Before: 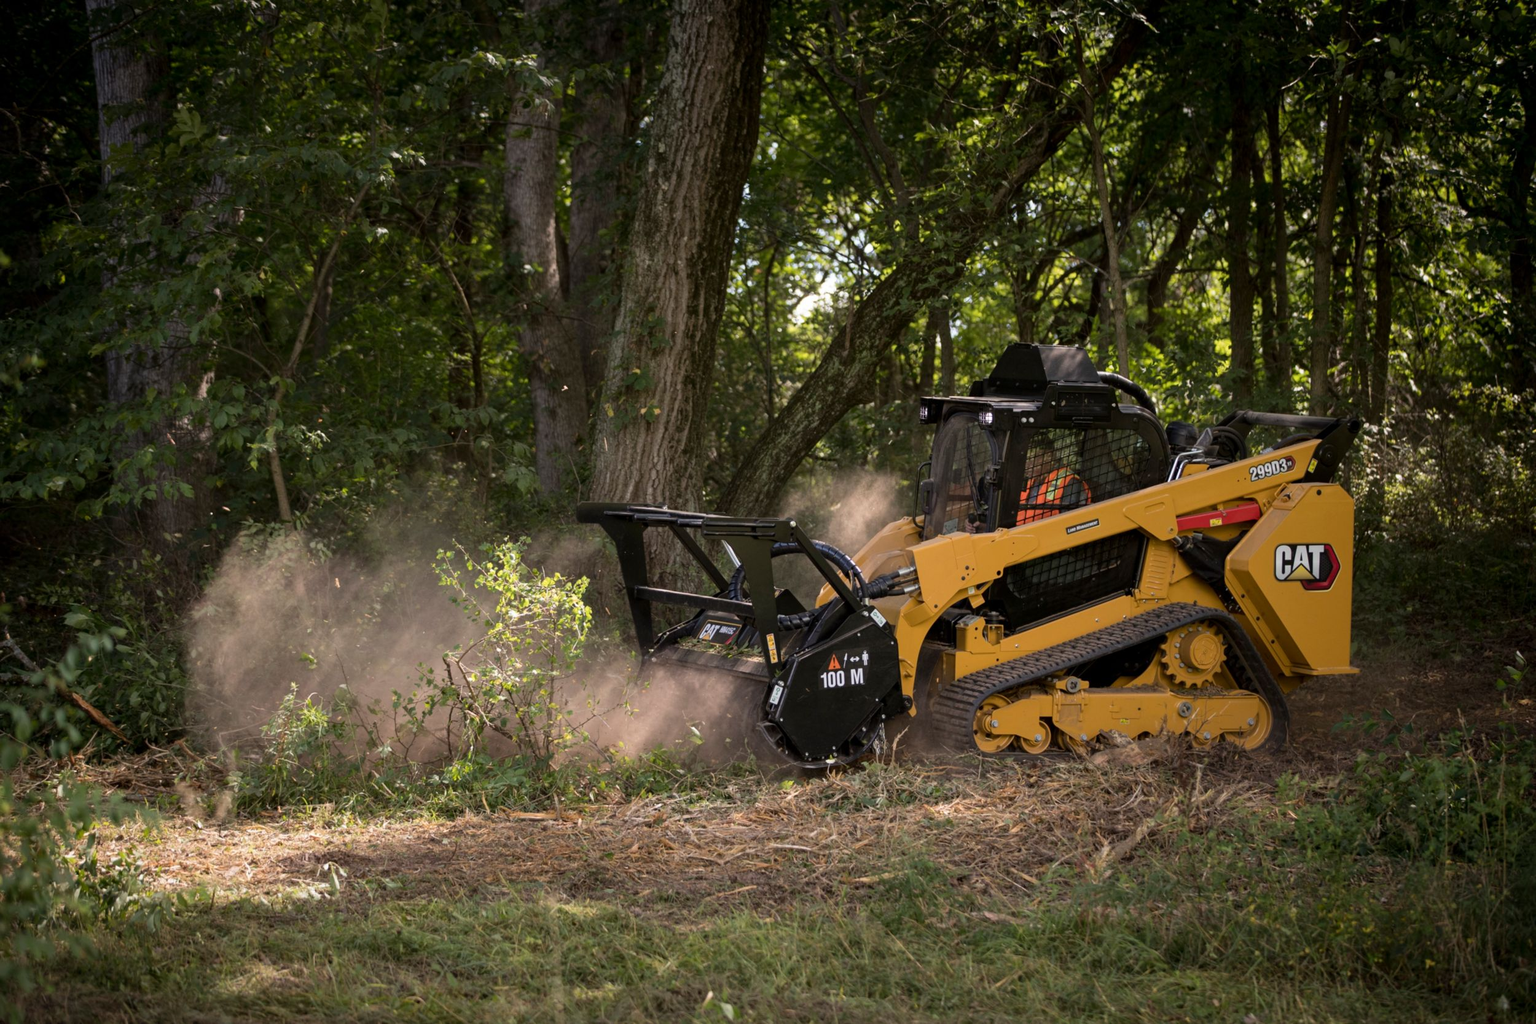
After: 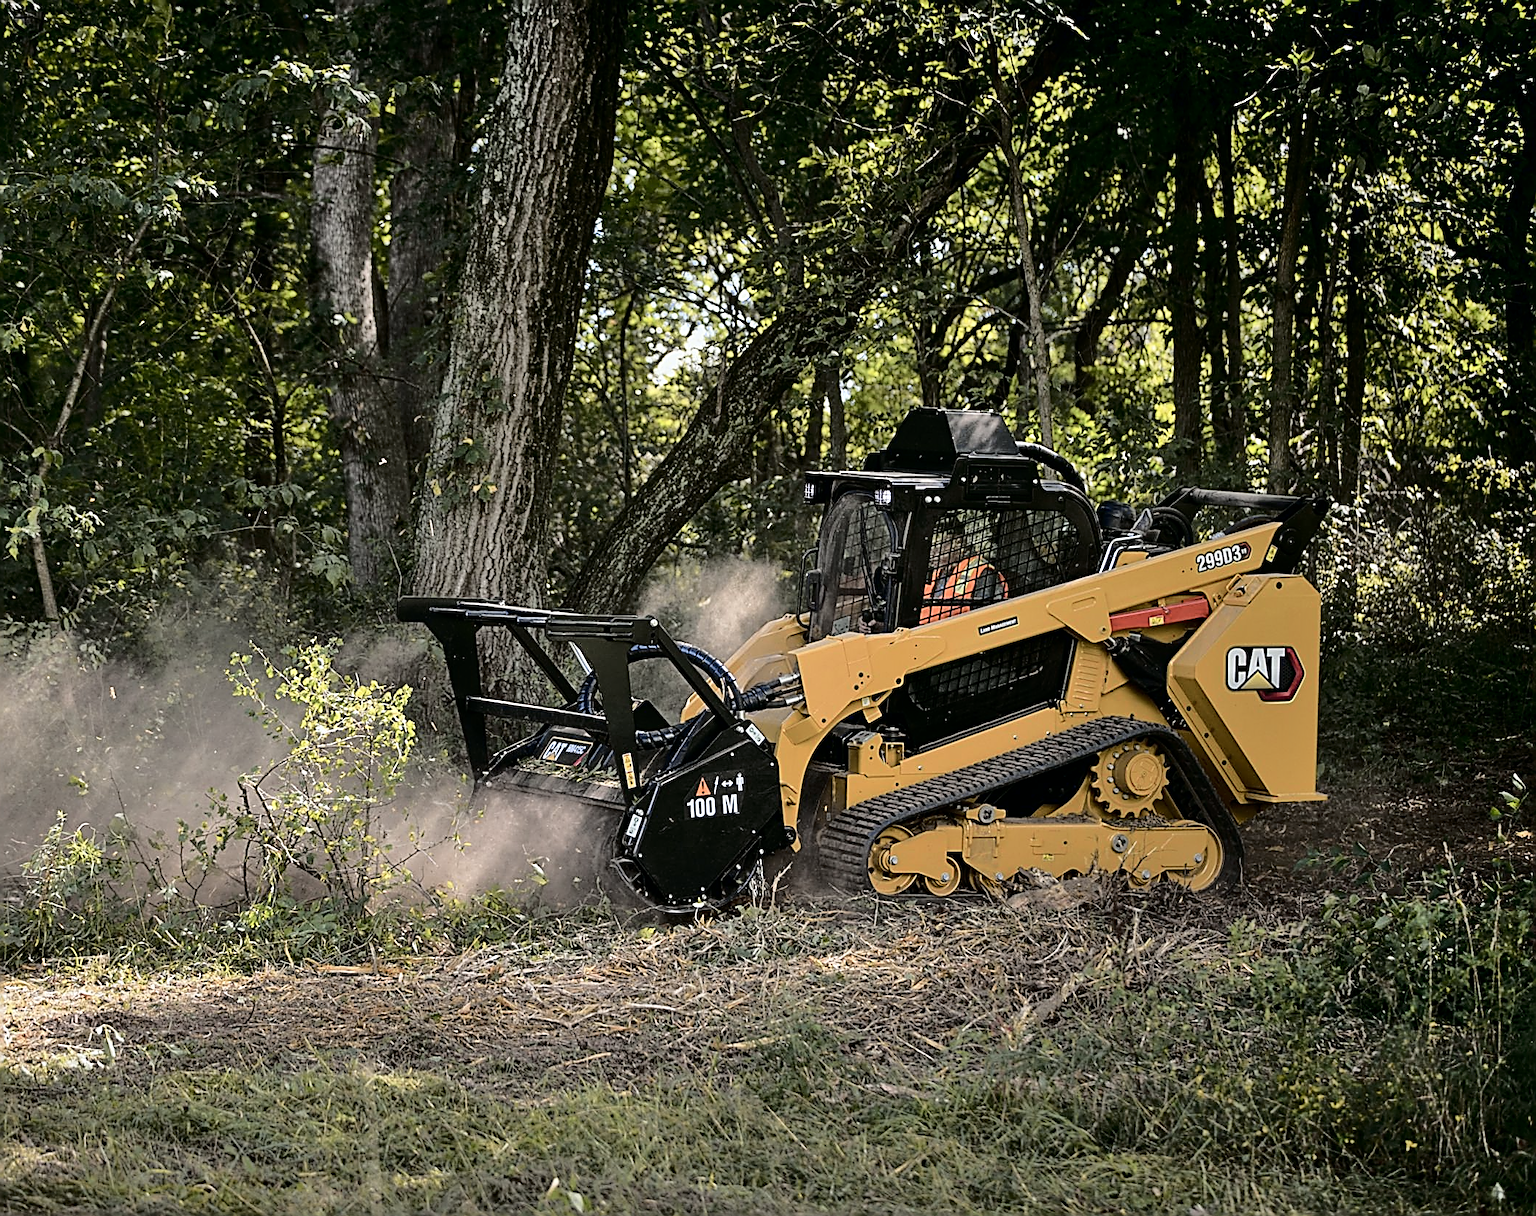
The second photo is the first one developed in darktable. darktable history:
shadows and highlights: white point adjustment 0.068, soften with gaussian
crop: left 15.806%
sharpen: amount 1.856
tone curve: curves: ch0 [(0, 0) (0.088, 0.042) (0.208, 0.176) (0.257, 0.267) (0.406, 0.483) (0.489, 0.556) (0.667, 0.73) (0.793, 0.851) (0.994, 0.974)]; ch1 [(0, 0) (0.161, 0.092) (0.35, 0.33) (0.392, 0.392) (0.457, 0.467) (0.505, 0.497) (0.537, 0.518) (0.553, 0.53) (0.58, 0.567) (0.739, 0.697) (1, 1)]; ch2 [(0, 0) (0.346, 0.362) (0.448, 0.419) (0.502, 0.499) (0.533, 0.517) (0.556, 0.533) (0.629, 0.619) (0.717, 0.678) (1, 1)], color space Lab, independent channels, preserve colors none
